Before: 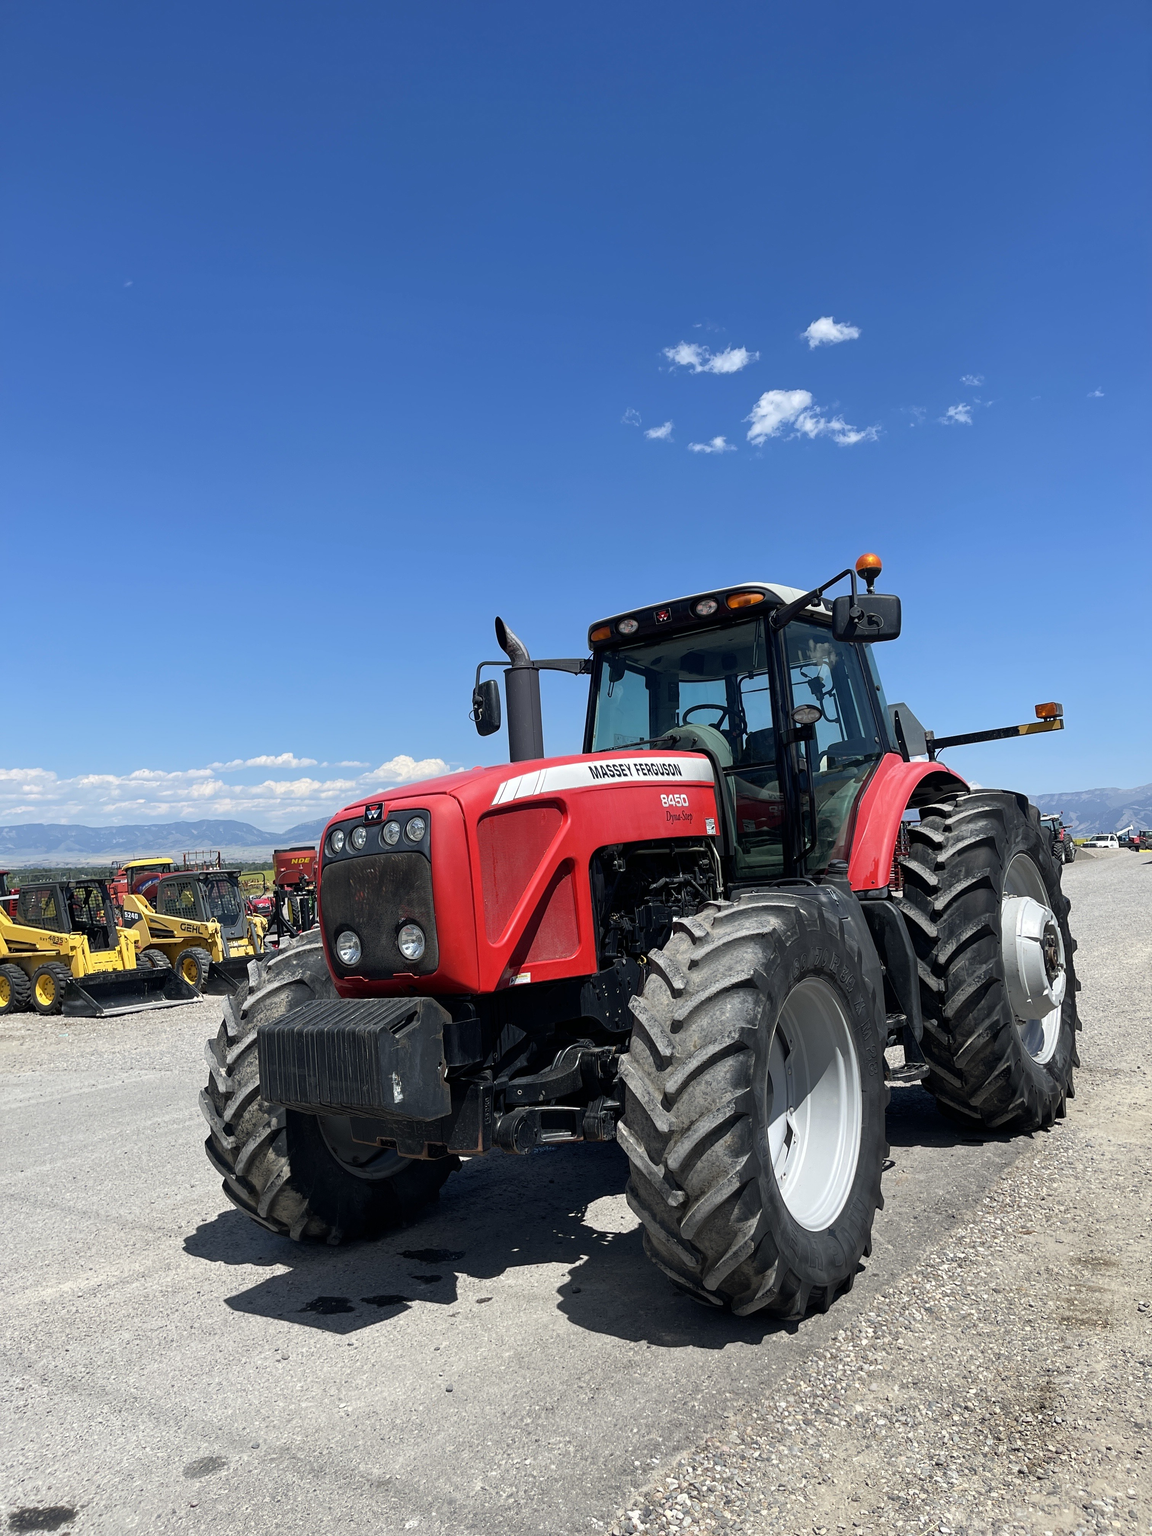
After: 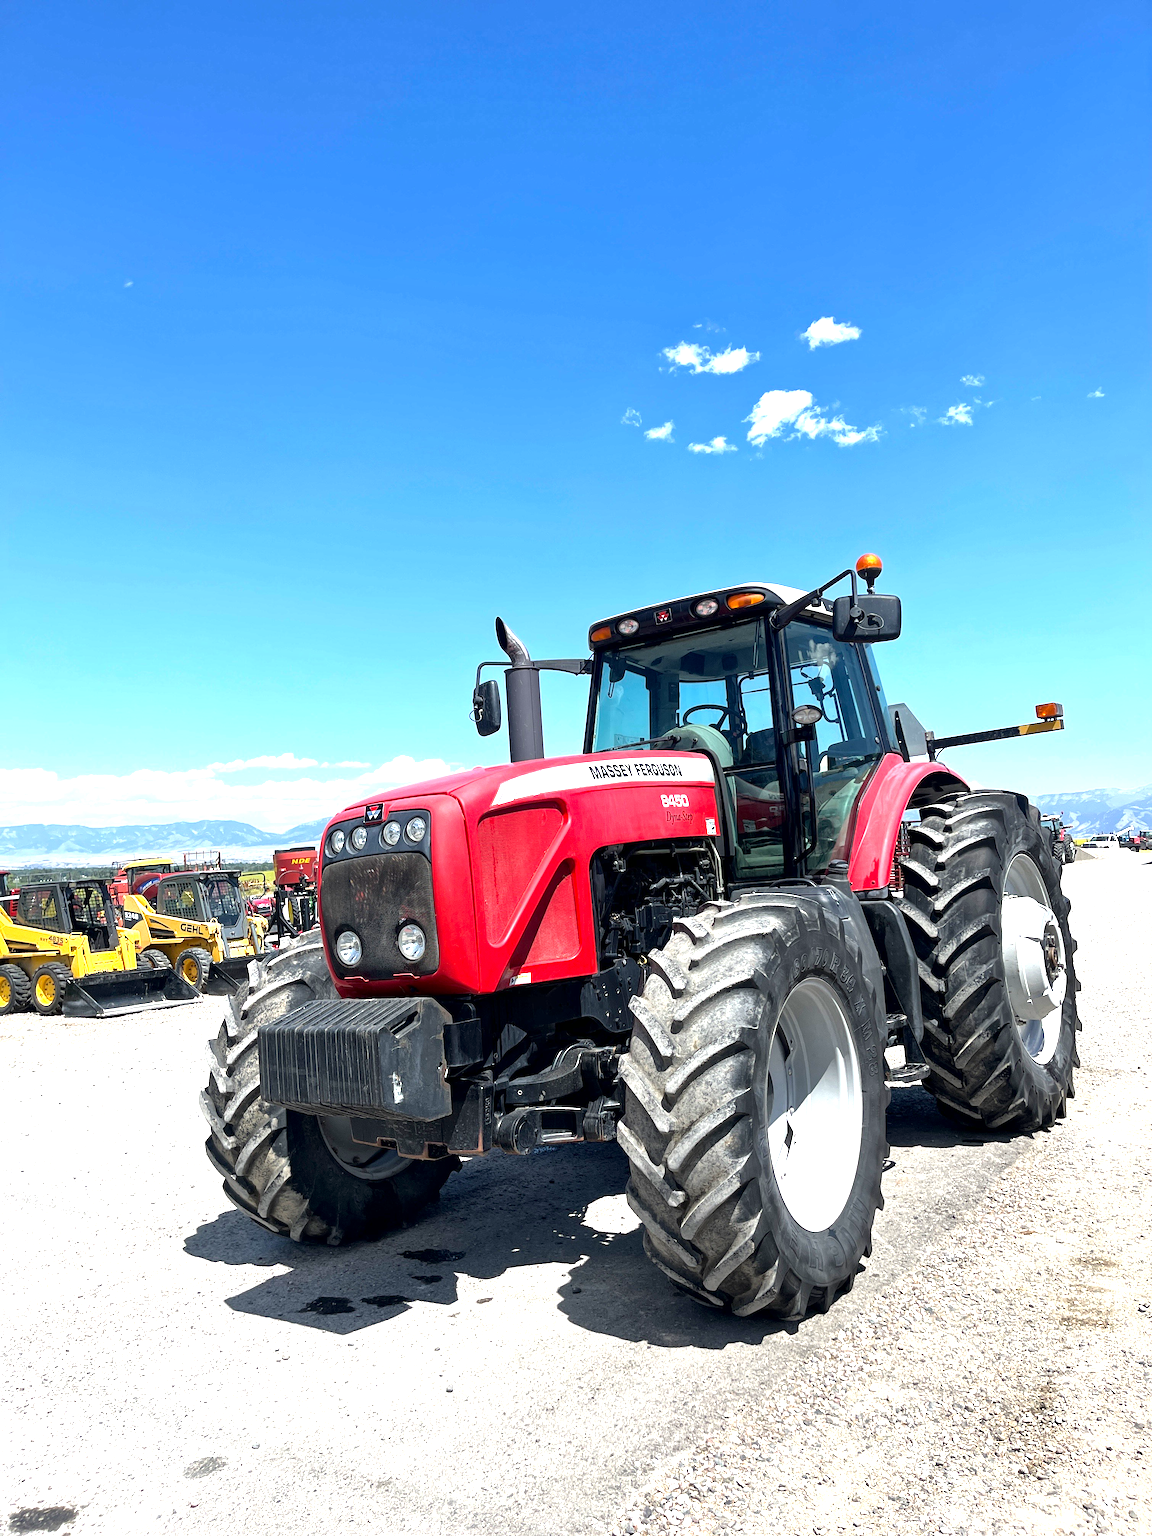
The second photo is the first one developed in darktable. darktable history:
exposure: exposure 1.238 EV, compensate highlight preservation false
local contrast: mode bilateral grid, contrast 21, coarseness 51, detail 147%, midtone range 0.2
